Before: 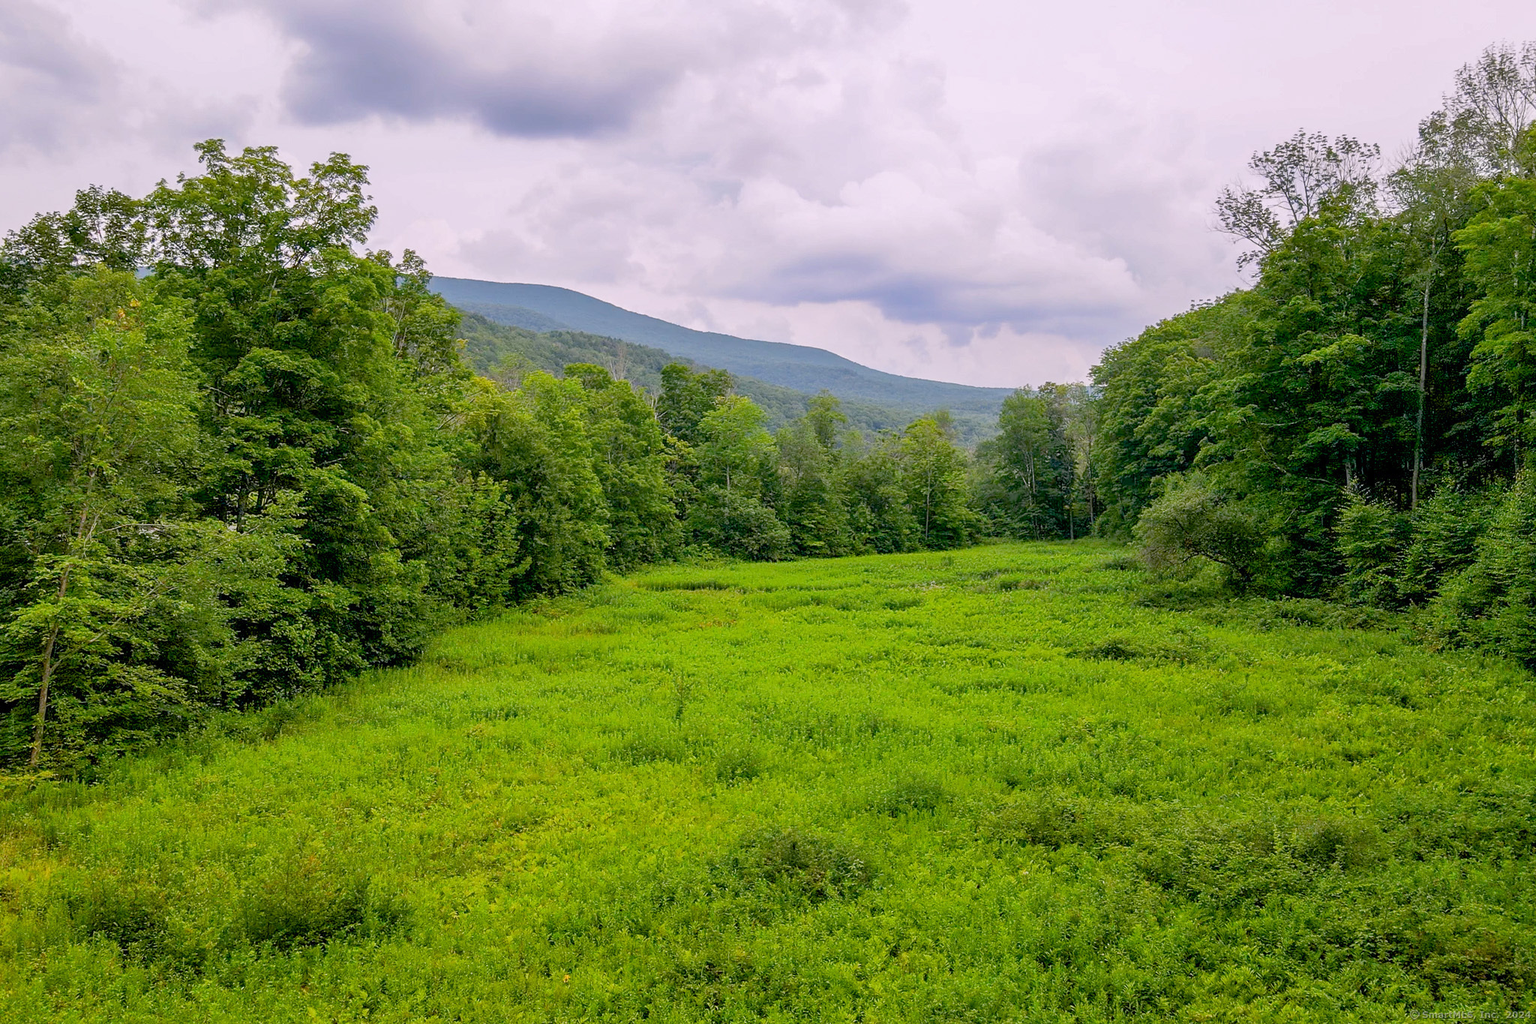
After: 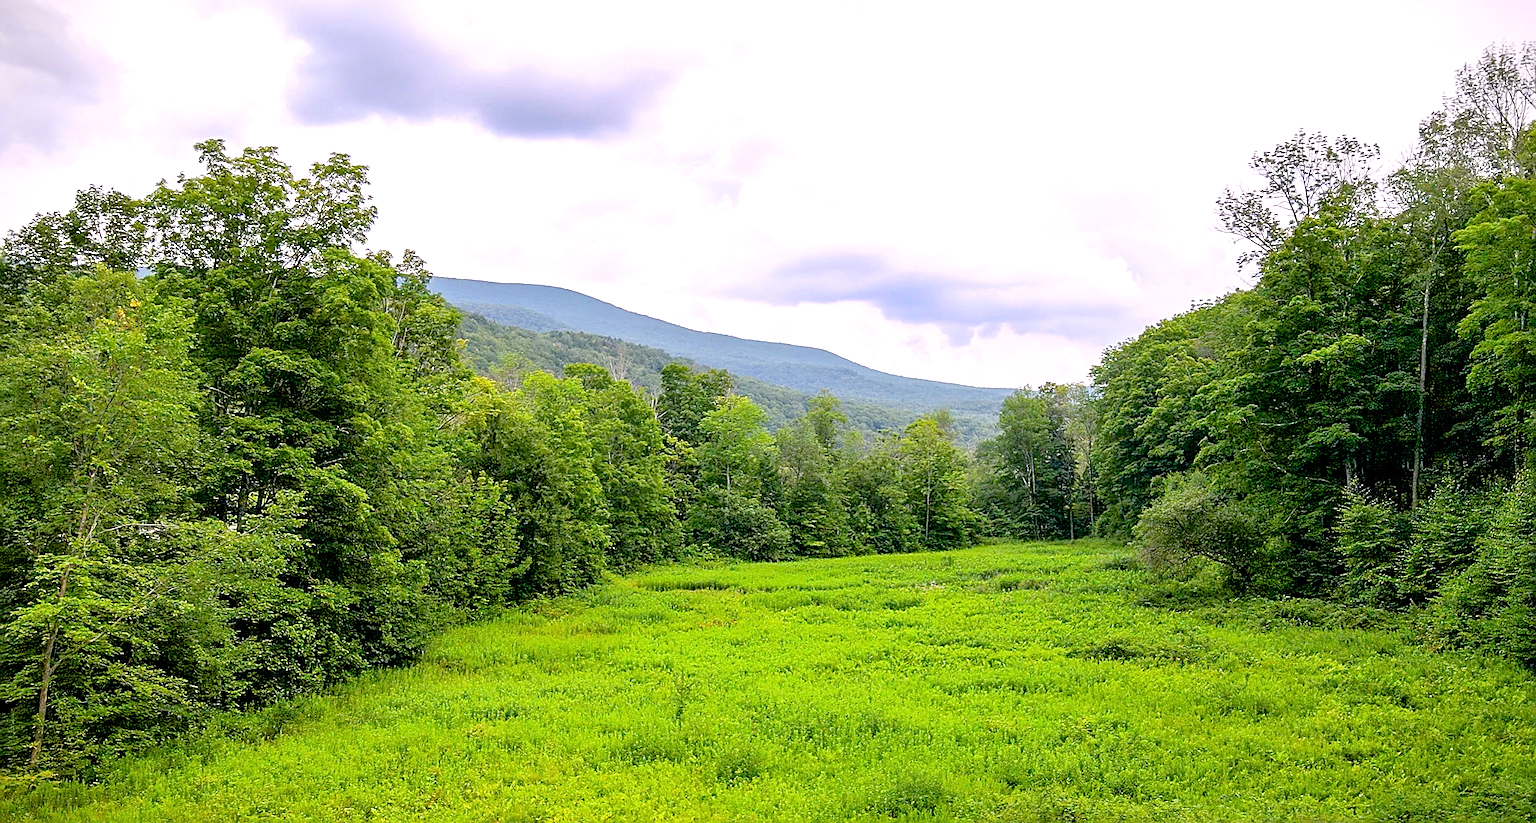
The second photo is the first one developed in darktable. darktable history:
sharpen: on, module defaults
tone equalizer: -8 EV -0.775 EV, -7 EV -0.736 EV, -6 EV -0.575 EV, -5 EV -0.403 EV, -3 EV 0.367 EV, -2 EV 0.6 EV, -1 EV 0.683 EV, +0 EV 0.74 EV
crop: bottom 19.547%
vignetting: fall-off start 100.38%, brightness -0.556, saturation -0.001, width/height ratio 1.319
